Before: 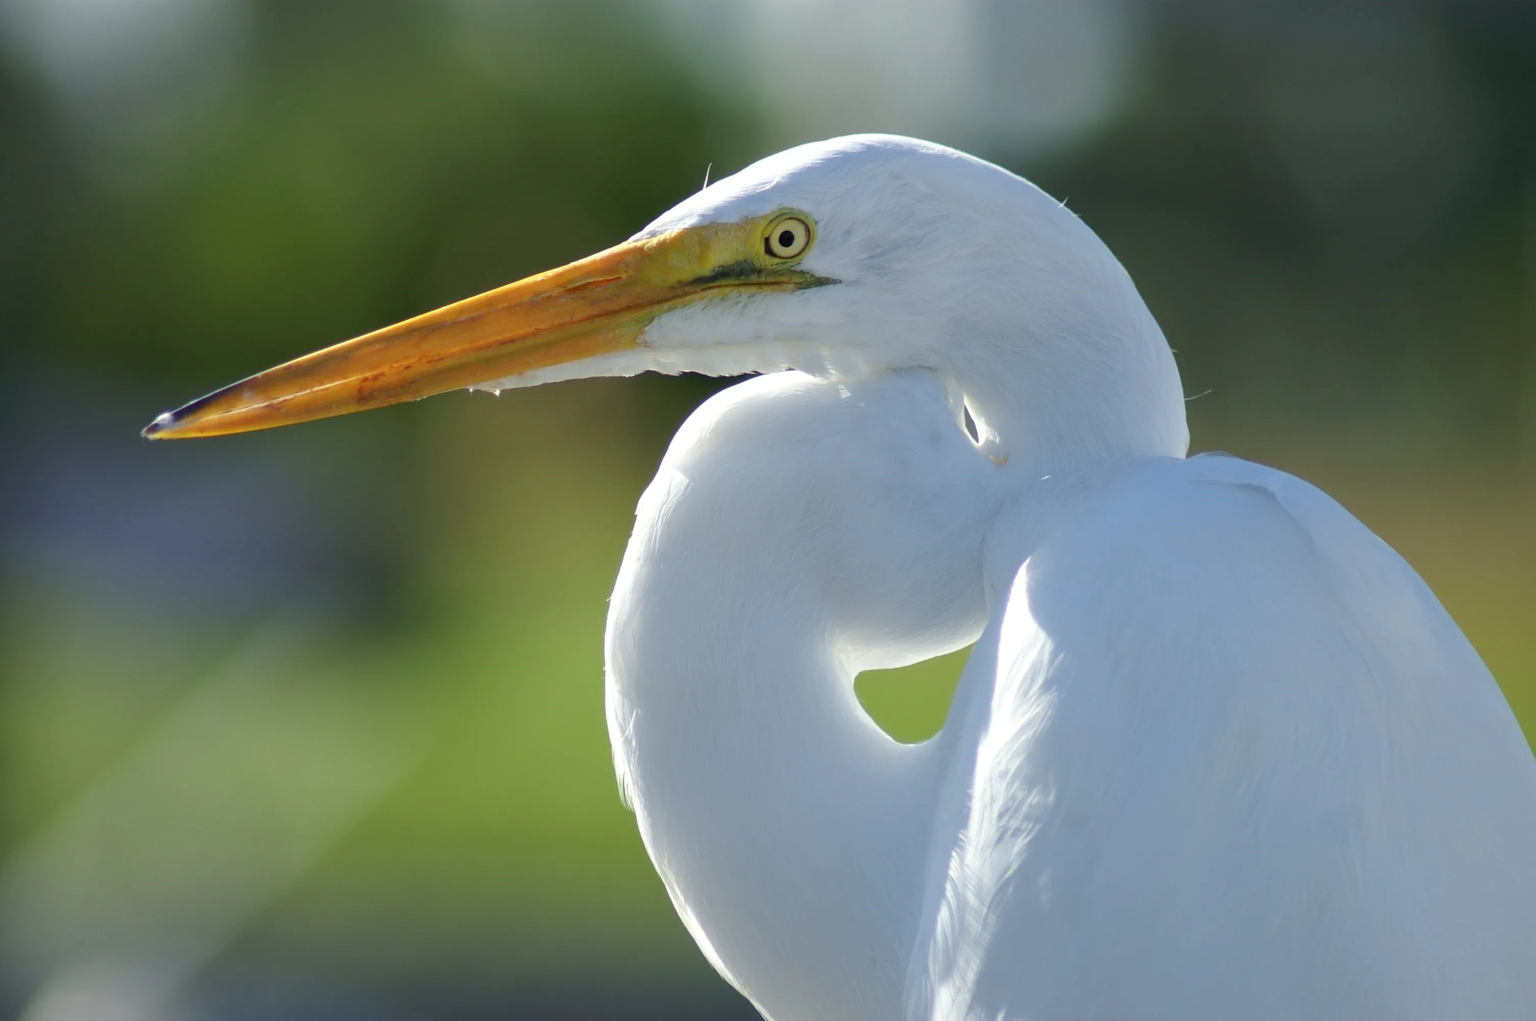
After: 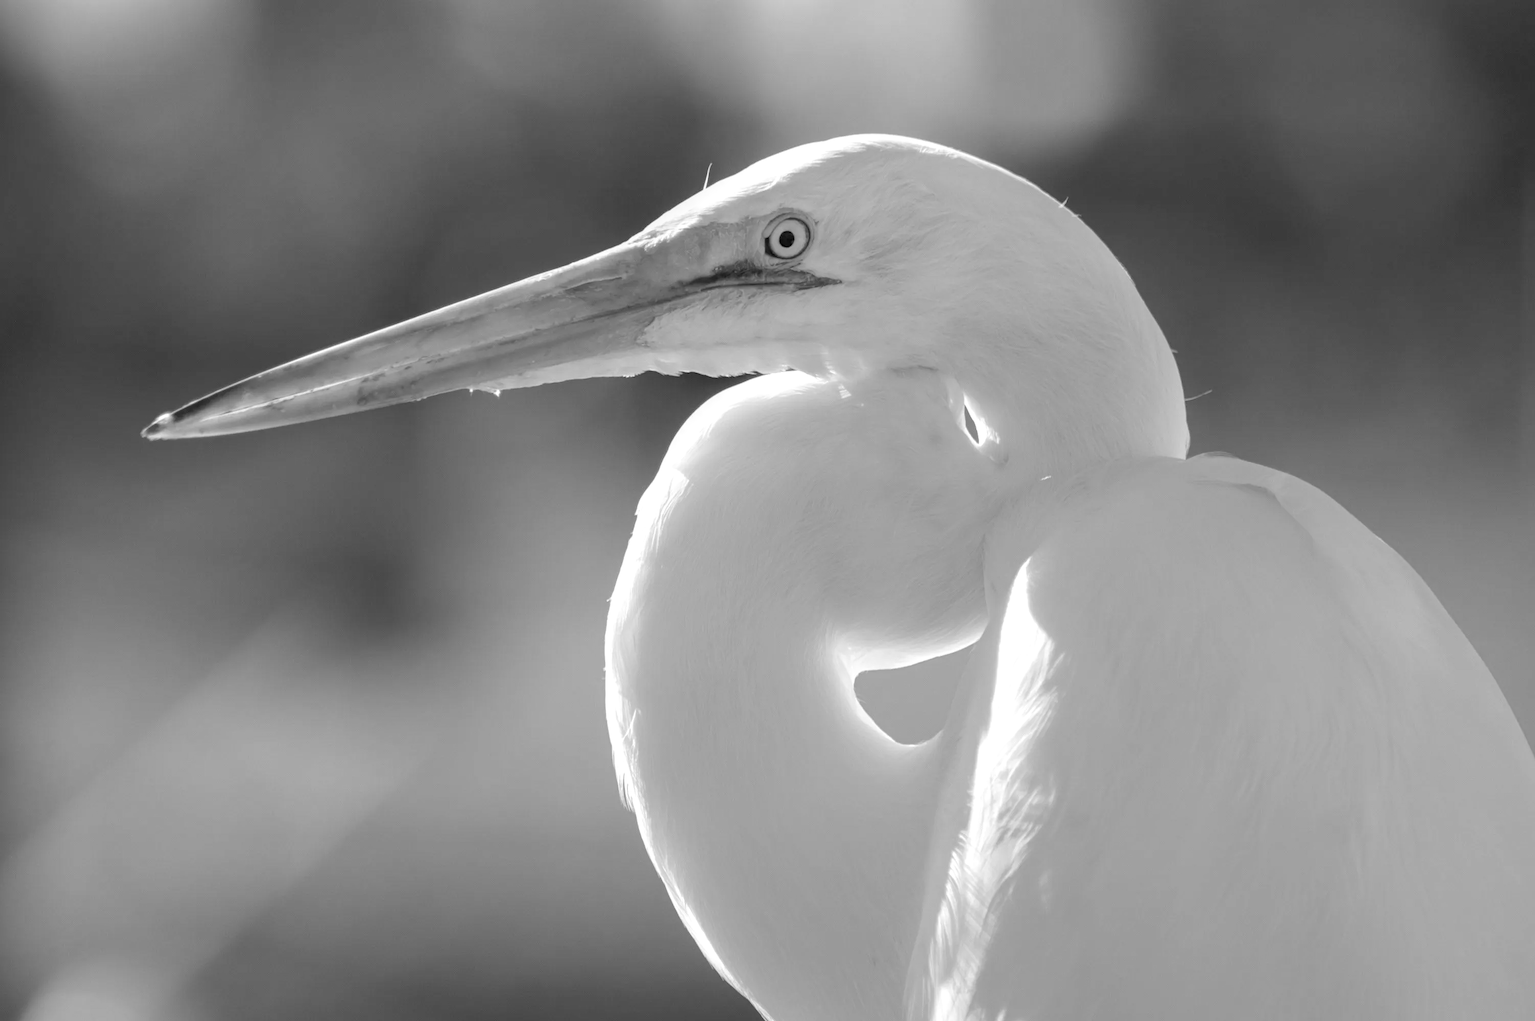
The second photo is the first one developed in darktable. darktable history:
contrast brightness saturation: brightness 0.12
local contrast: on, module defaults
velvia: strength 15.55%
color calibration: output gray [0.714, 0.278, 0, 0], illuminant as shot in camera, x 0.358, y 0.373, temperature 4628.91 K
